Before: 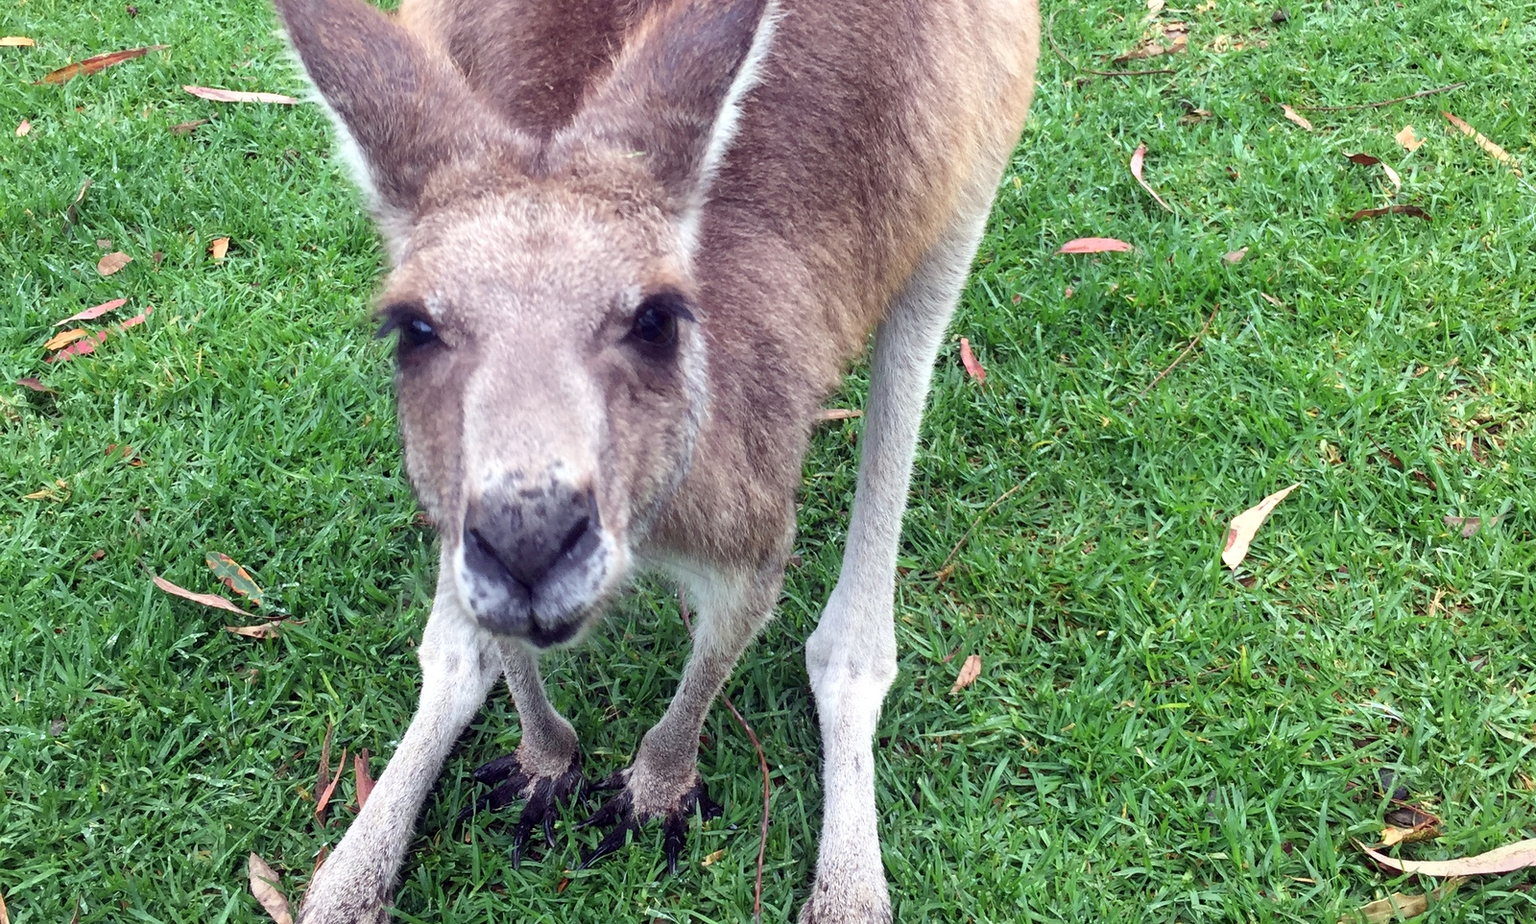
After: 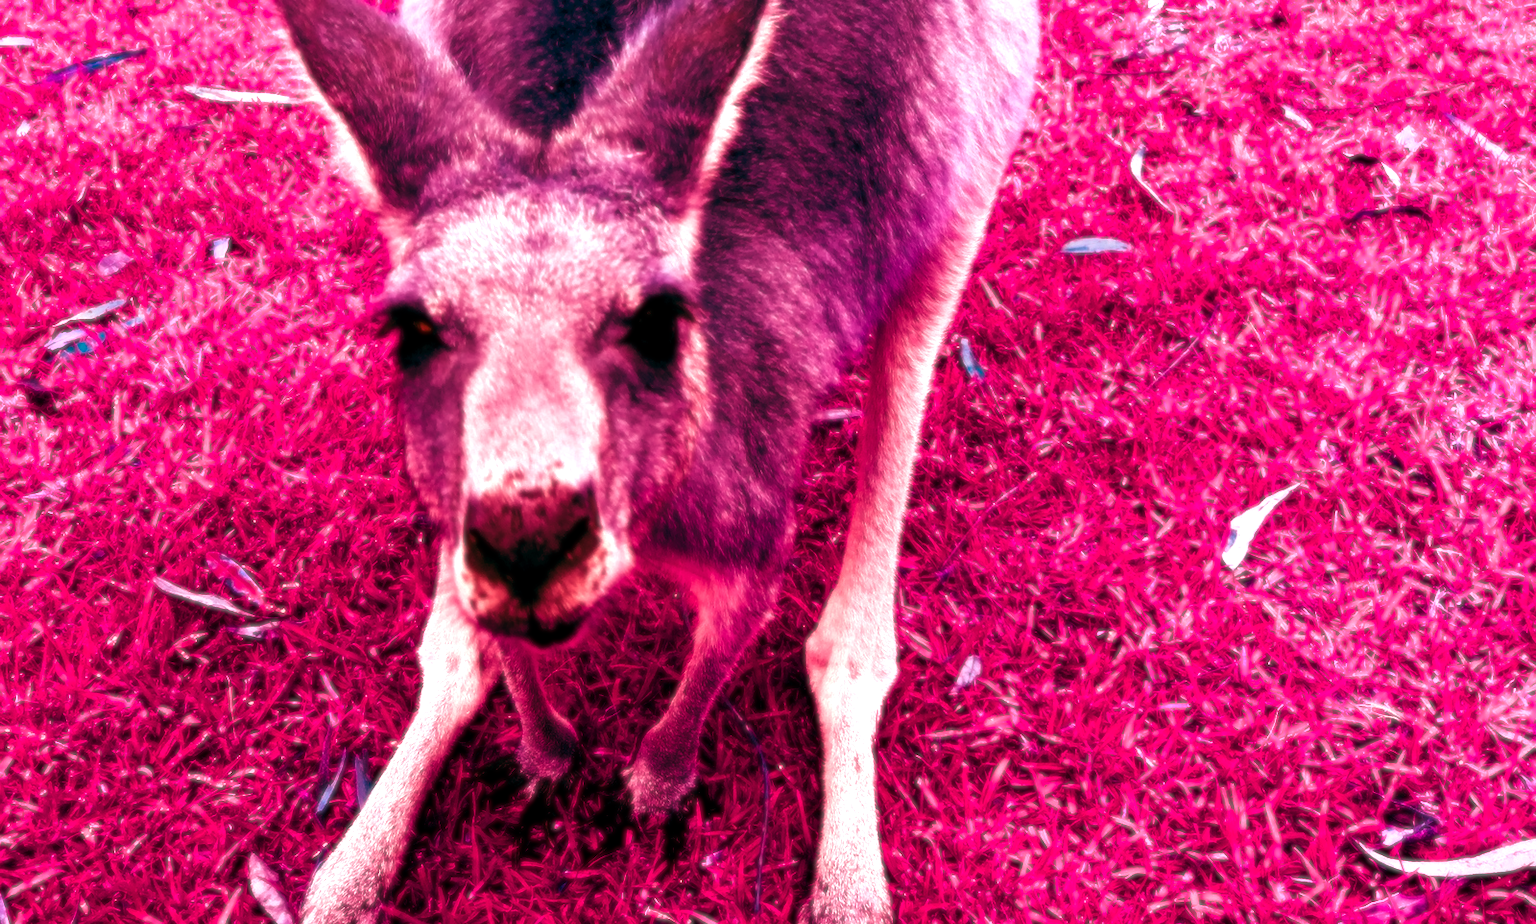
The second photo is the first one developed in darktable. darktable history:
white balance: emerald 1
soften: size 8.67%, mix 49%
color balance rgb: shadows lift › luminance -18.76%, shadows lift › chroma 35.44%, power › luminance -3.76%, power › hue 142.17°, highlights gain › chroma 7.5%, highlights gain › hue 184.75°, global offset › luminance -0.52%, global offset › chroma 0.91%, global offset › hue 173.36°, shadows fall-off 300%, white fulcrum 2 EV, highlights fall-off 300%, linear chroma grading › shadows 17.19%, linear chroma grading › highlights 61.12%, linear chroma grading › global chroma 50%, hue shift -150.52°, perceptual brilliance grading › global brilliance 12%, mask middle-gray fulcrum 100%, contrast gray fulcrum 38.43%, contrast 35.15%, saturation formula JzAzBz (2021)
